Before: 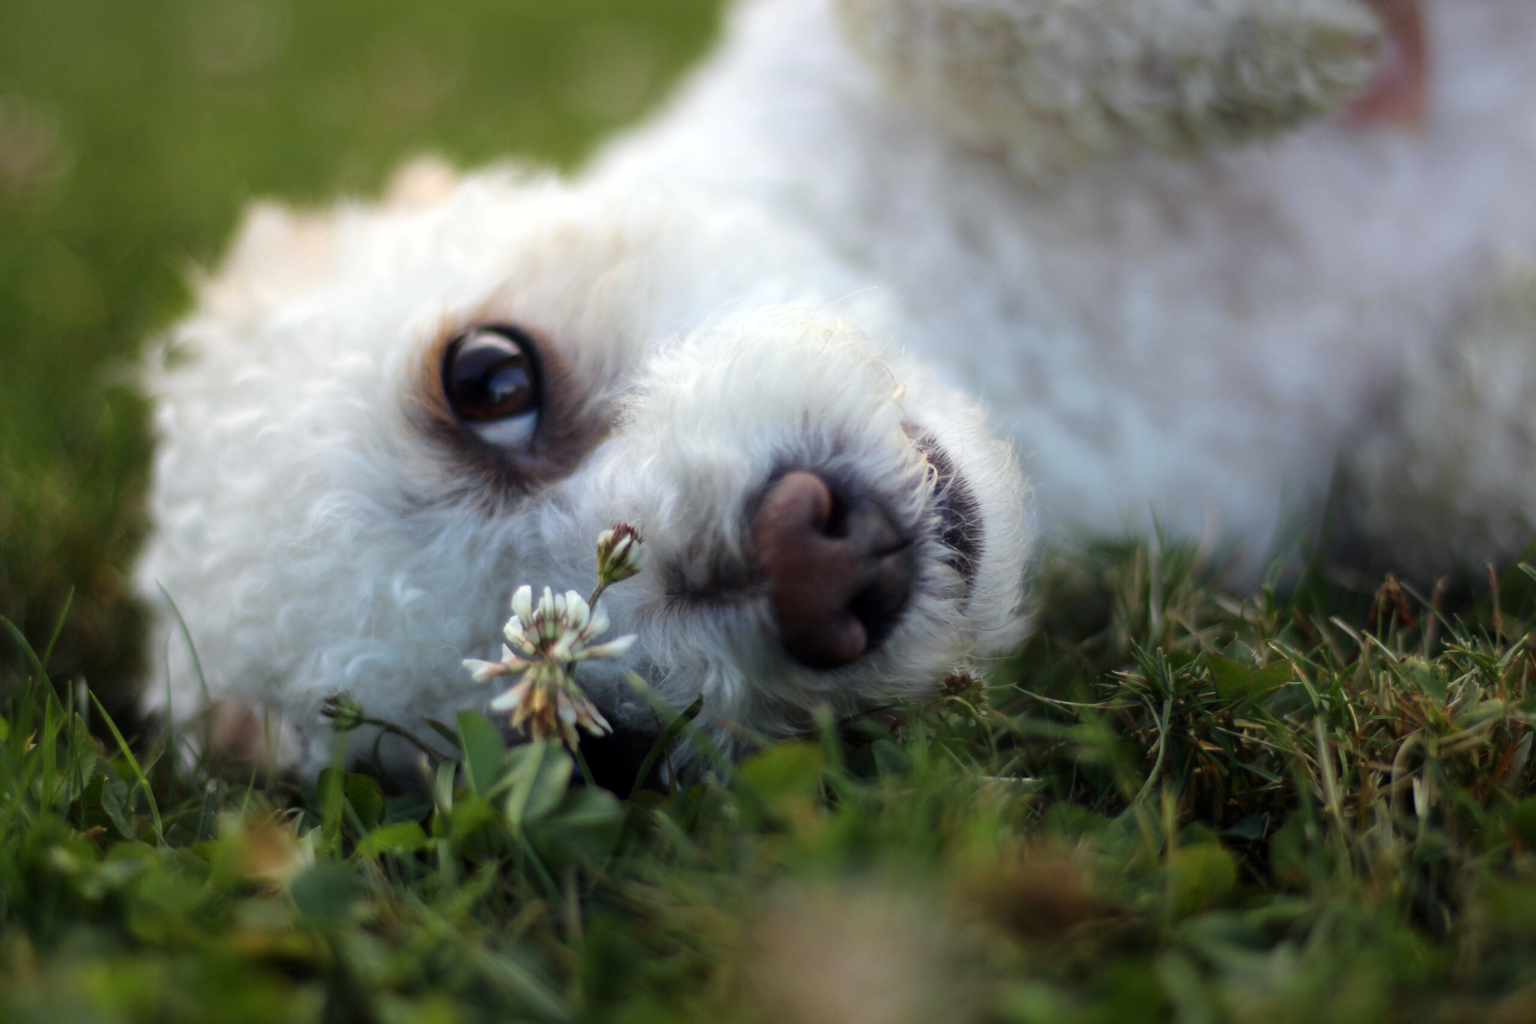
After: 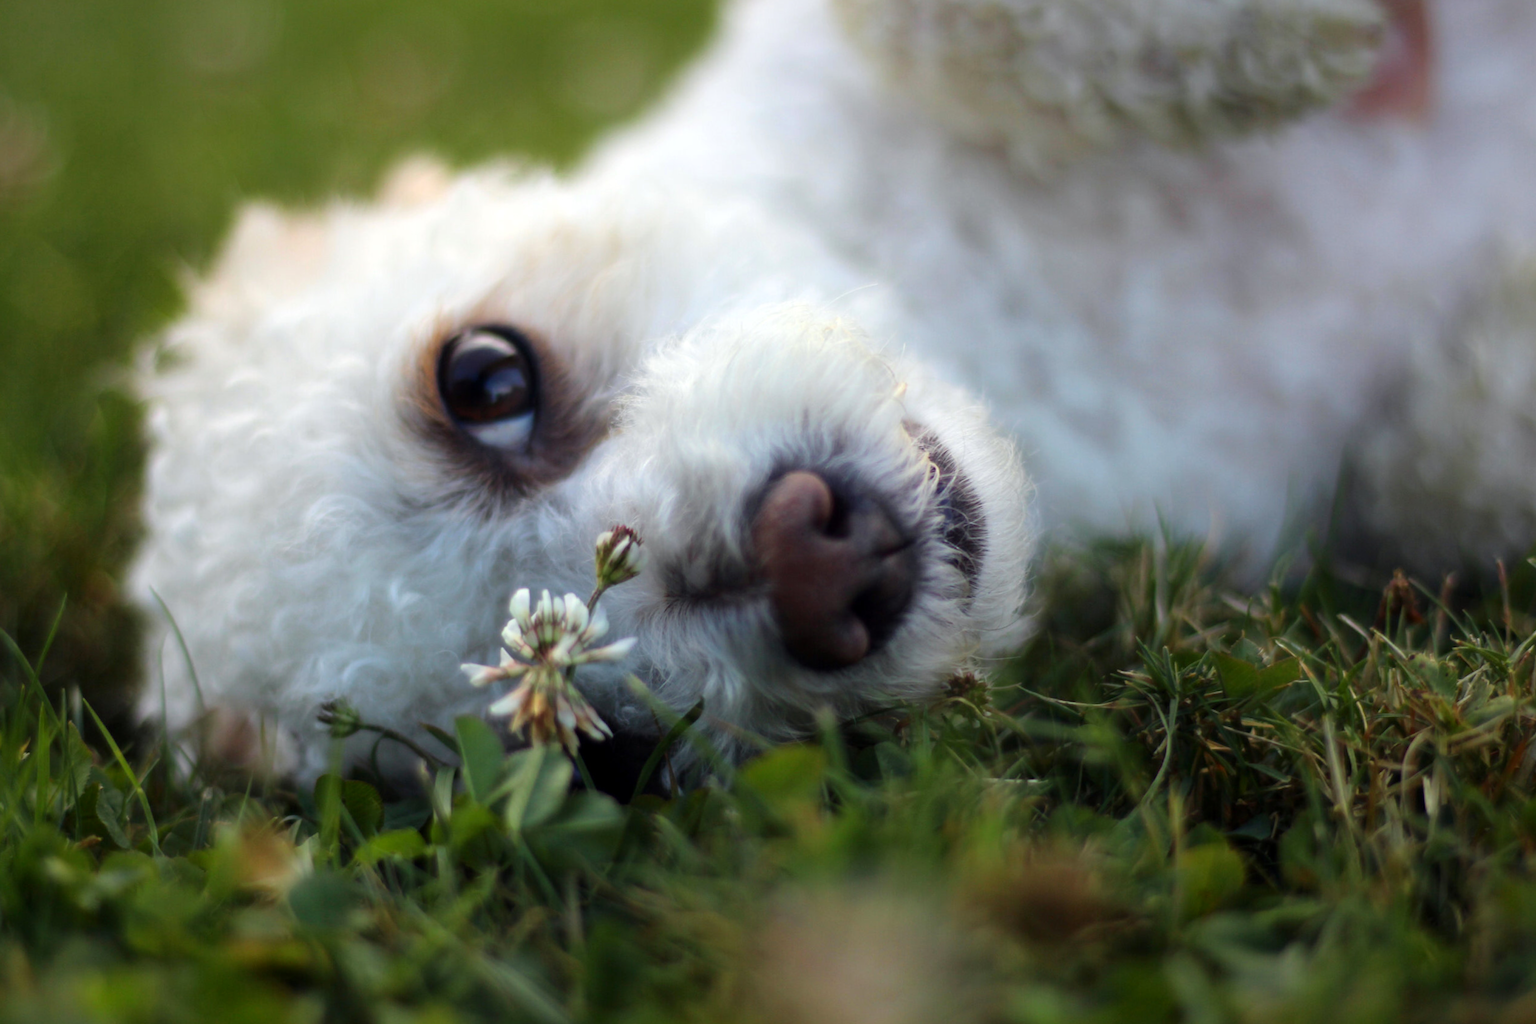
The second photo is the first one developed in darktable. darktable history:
rotate and perspective: rotation -0.45°, automatic cropping original format, crop left 0.008, crop right 0.992, crop top 0.012, crop bottom 0.988
contrast brightness saturation: contrast 0.04, saturation 0.07
